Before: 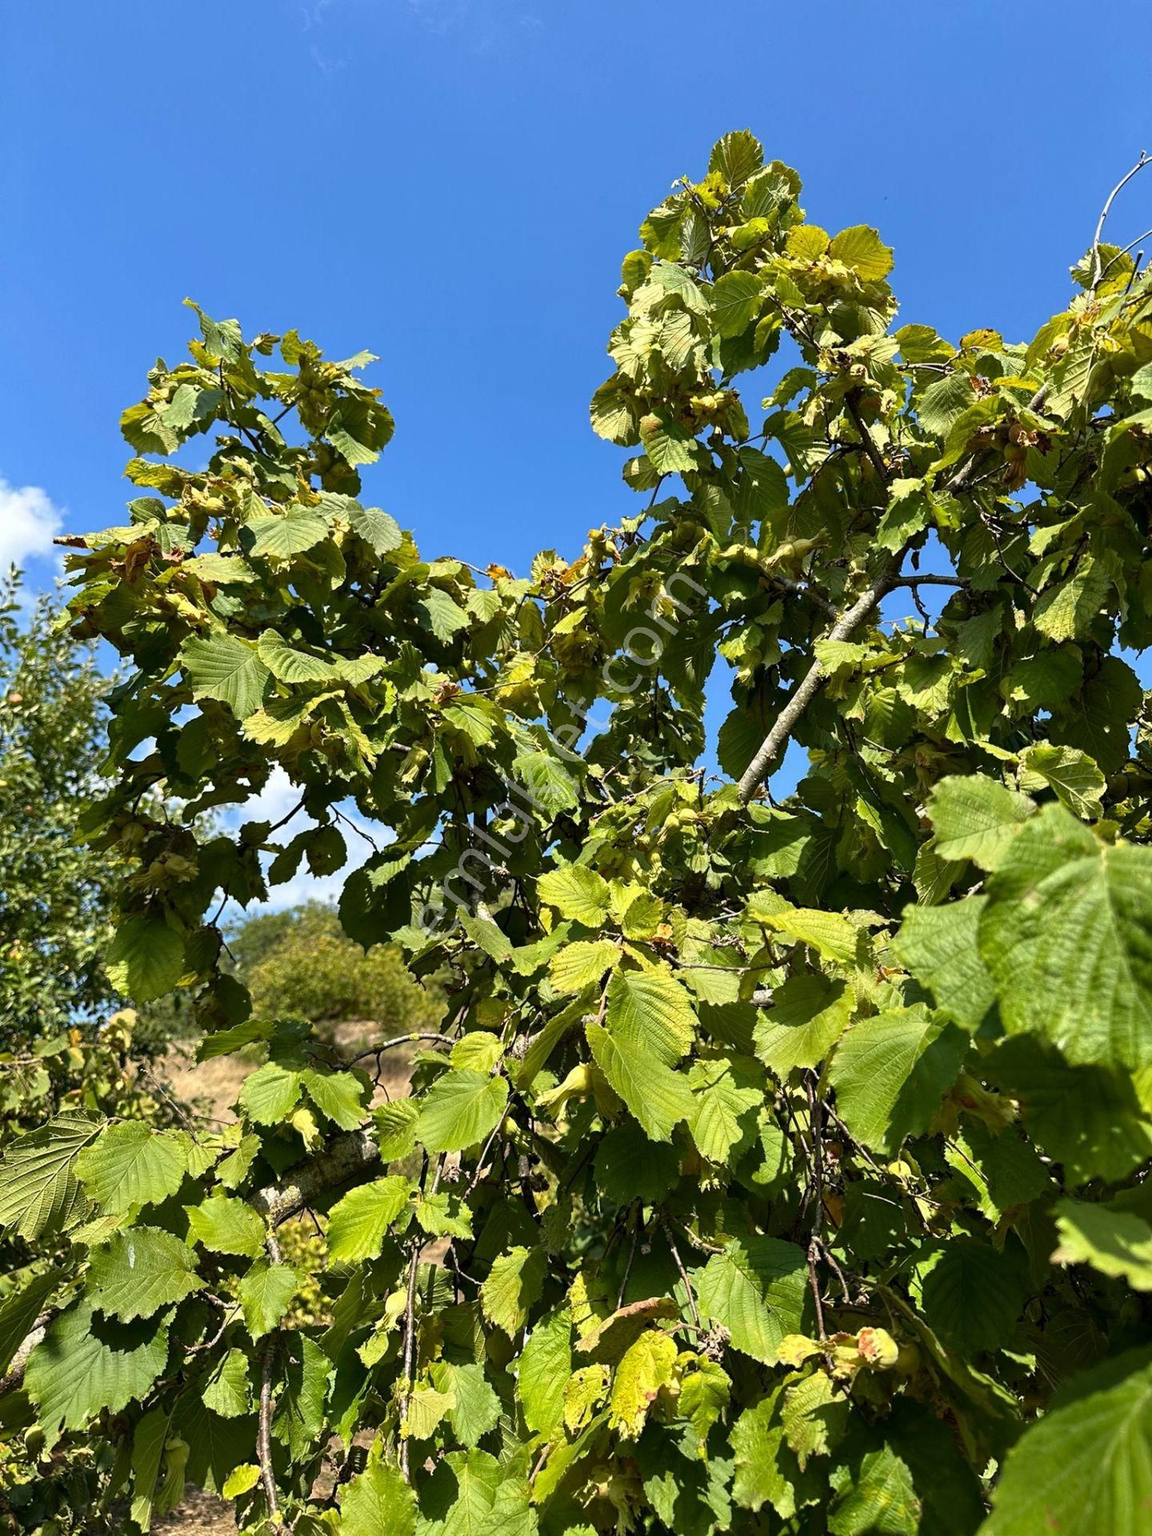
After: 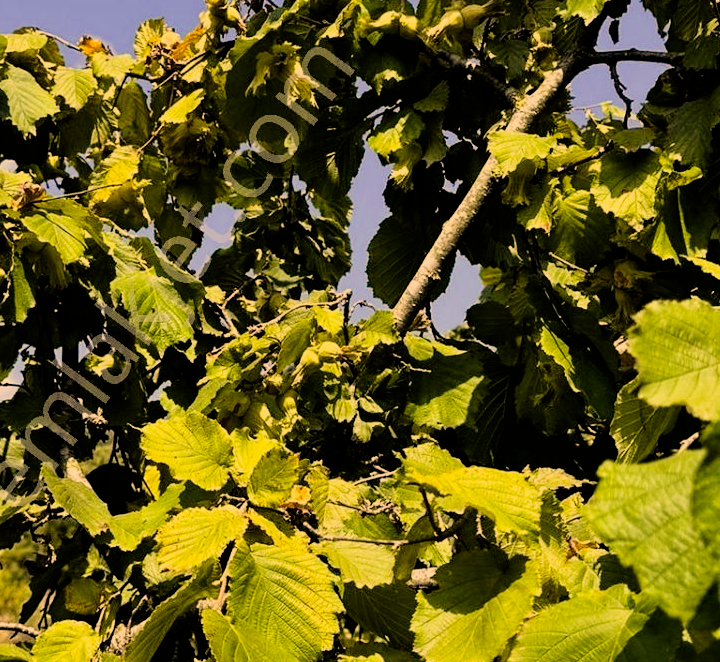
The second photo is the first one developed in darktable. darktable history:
crop: left 36.875%, top 34.888%, right 13.075%, bottom 30.592%
color correction: highlights a* 15, highlights b* 30.95
filmic rgb: black relative exposure -5.03 EV, white relative exposure 3.96 EV, threshold 5.99 EV, hardness 2.88, contrast 1.3, highlights saturation mix -29.53%, enable highlight reconstruction true
